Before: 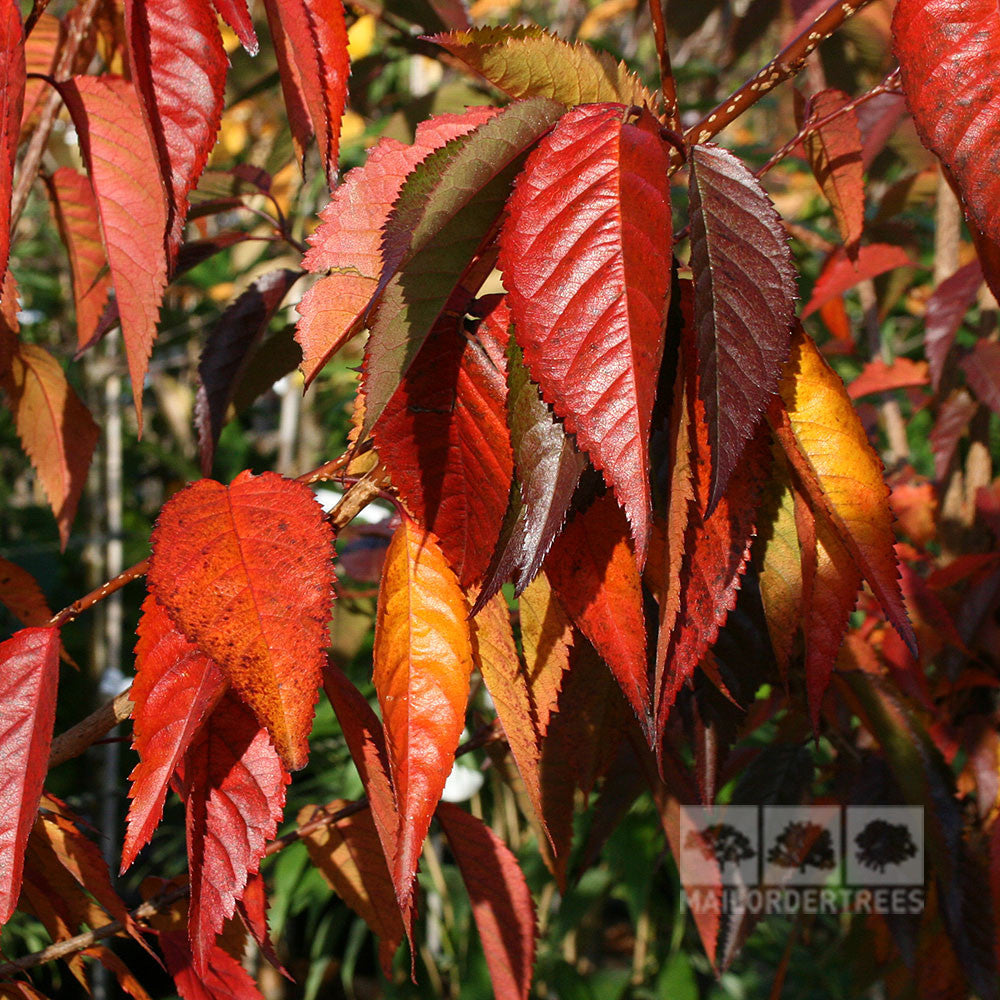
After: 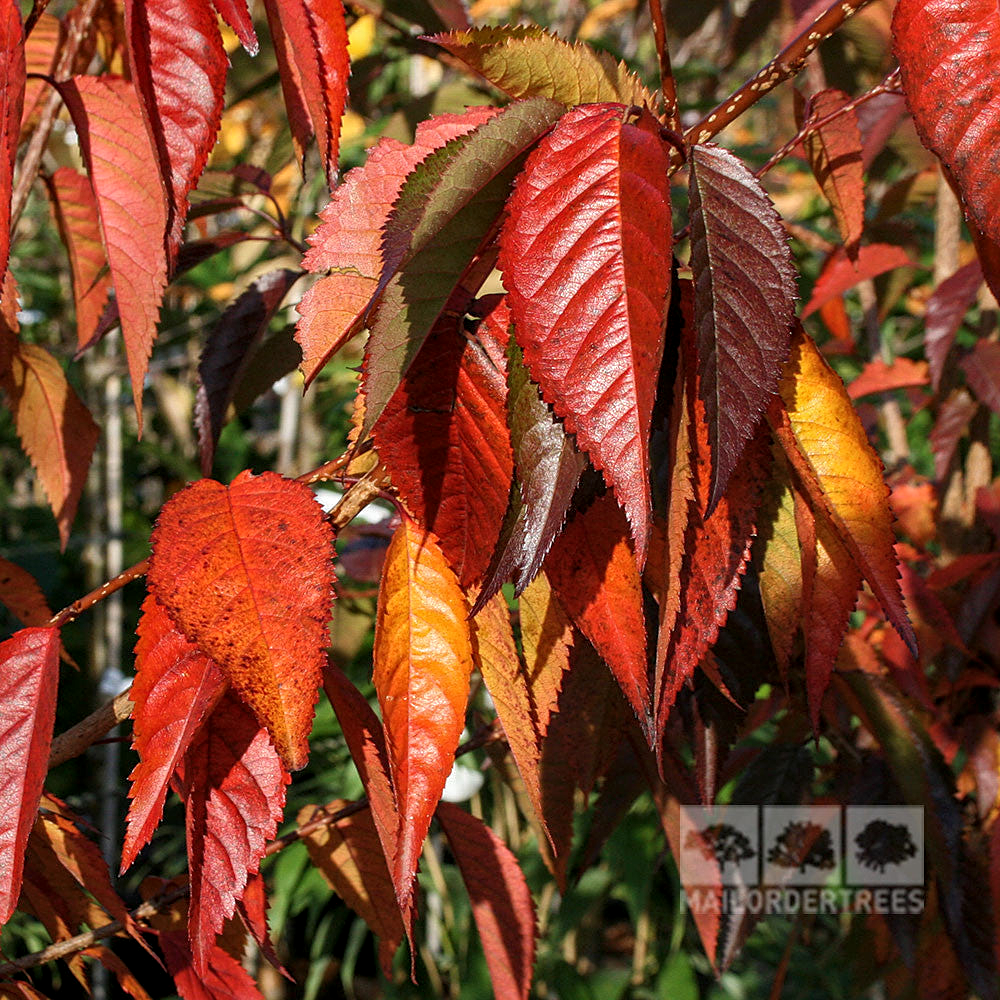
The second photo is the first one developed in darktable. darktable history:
local contrast: on, module defaults
shadows and highlights: shadows 25, highlights -25
sharpen: amount 0.2
